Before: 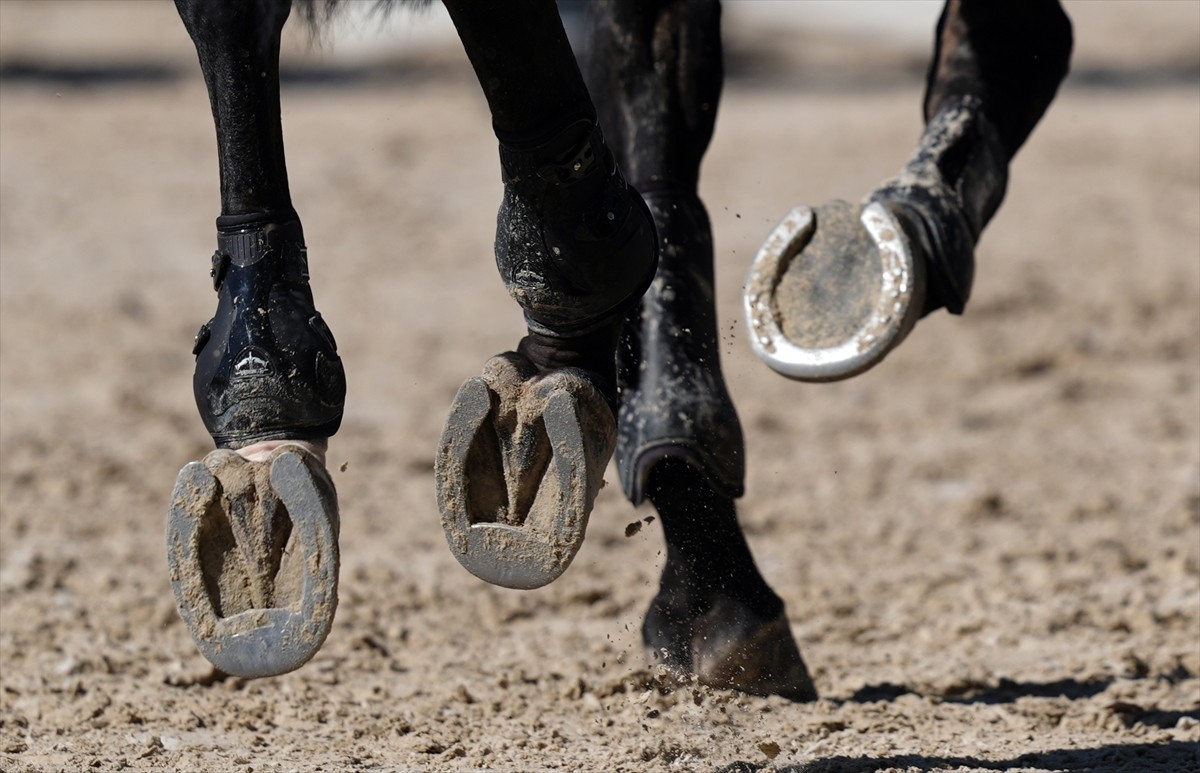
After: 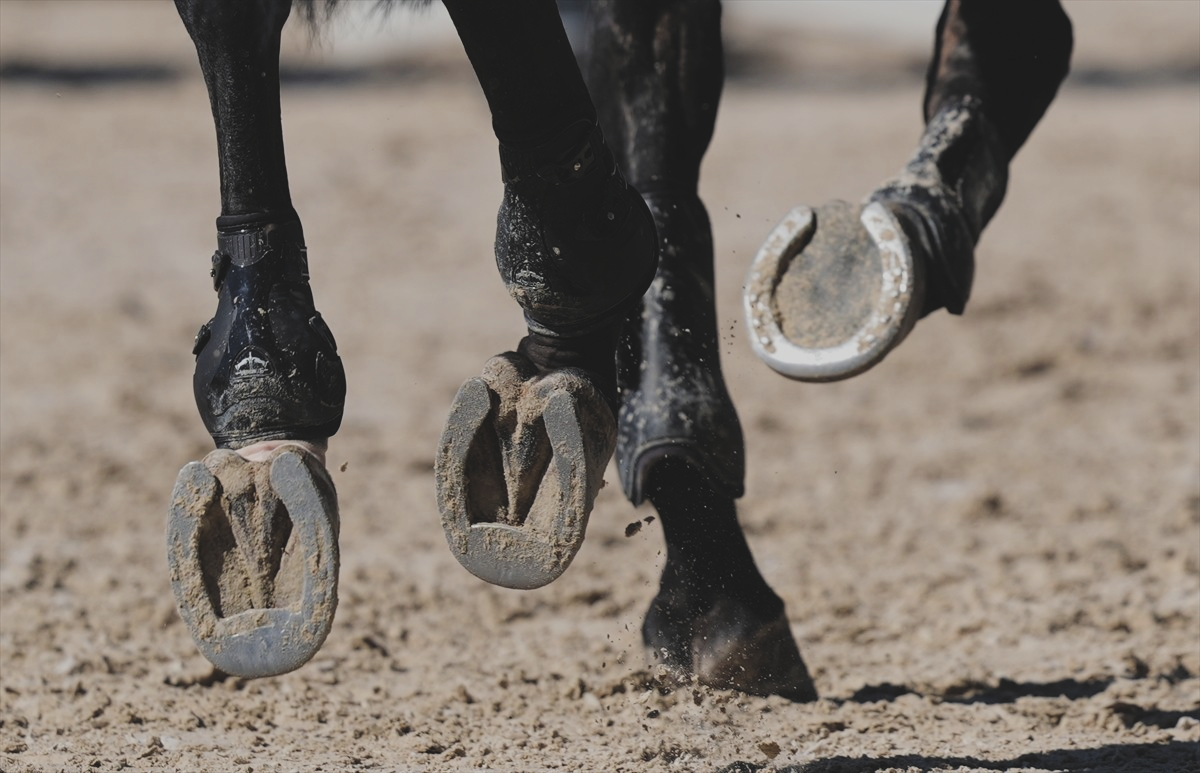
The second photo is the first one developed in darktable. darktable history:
filmic rgb: black relative exposure -7.65 EV, white relative exposure 4.56 EV, hardness 3.61, iterations of high-quality reconstruction 0
exposure: black level correction -0.021, exposure -0.036 EV, compensate highlight preservation false
